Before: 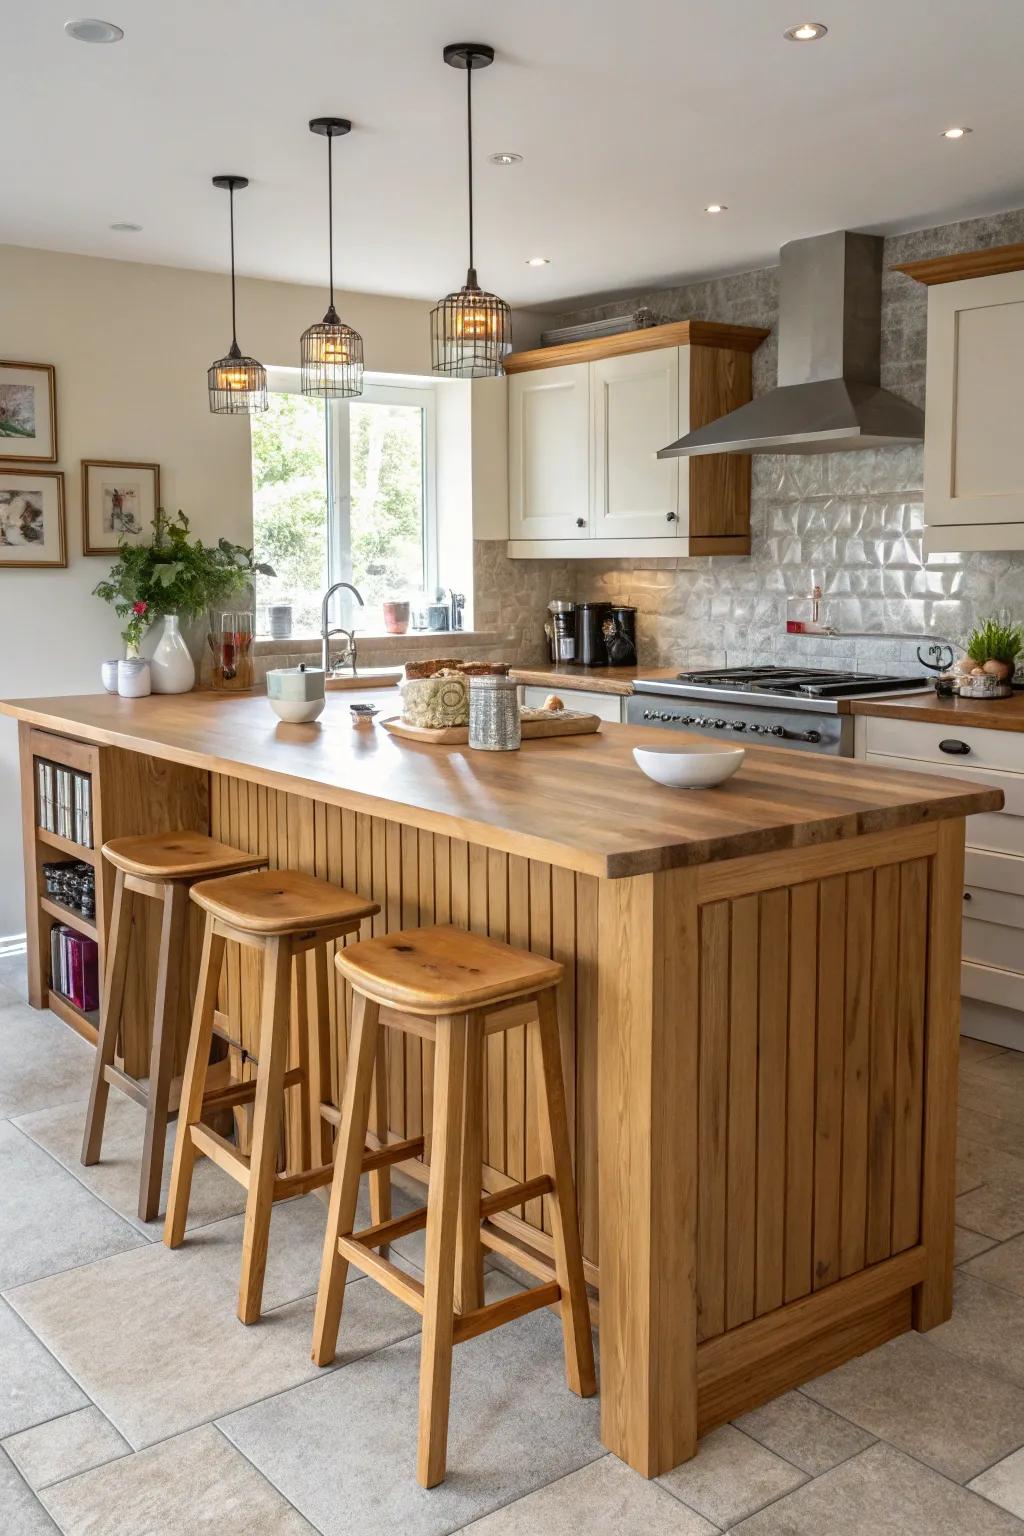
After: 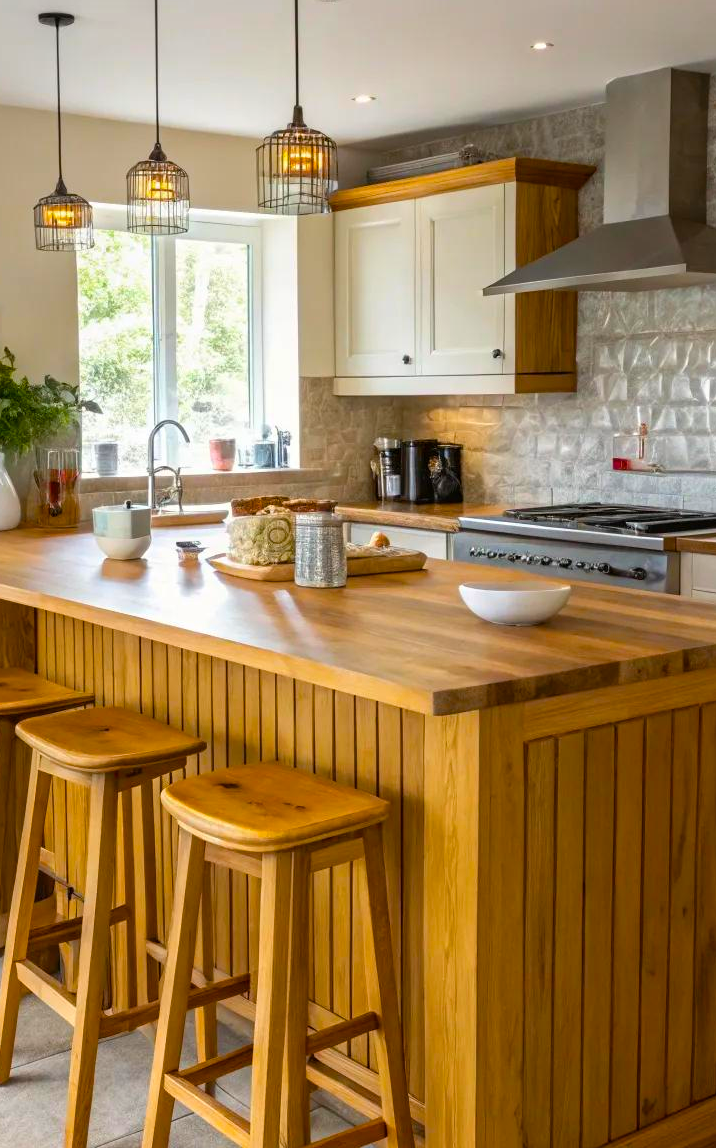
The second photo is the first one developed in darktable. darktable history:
crop and rotate: left 17.046%, top 10.659%, right 12.989%, bottom 14.553%
color balance rgb: linear chroma grading › global chroma 15%, perceptual saturation grading › global saturation 30%
tone equalizer: on, module defaults
